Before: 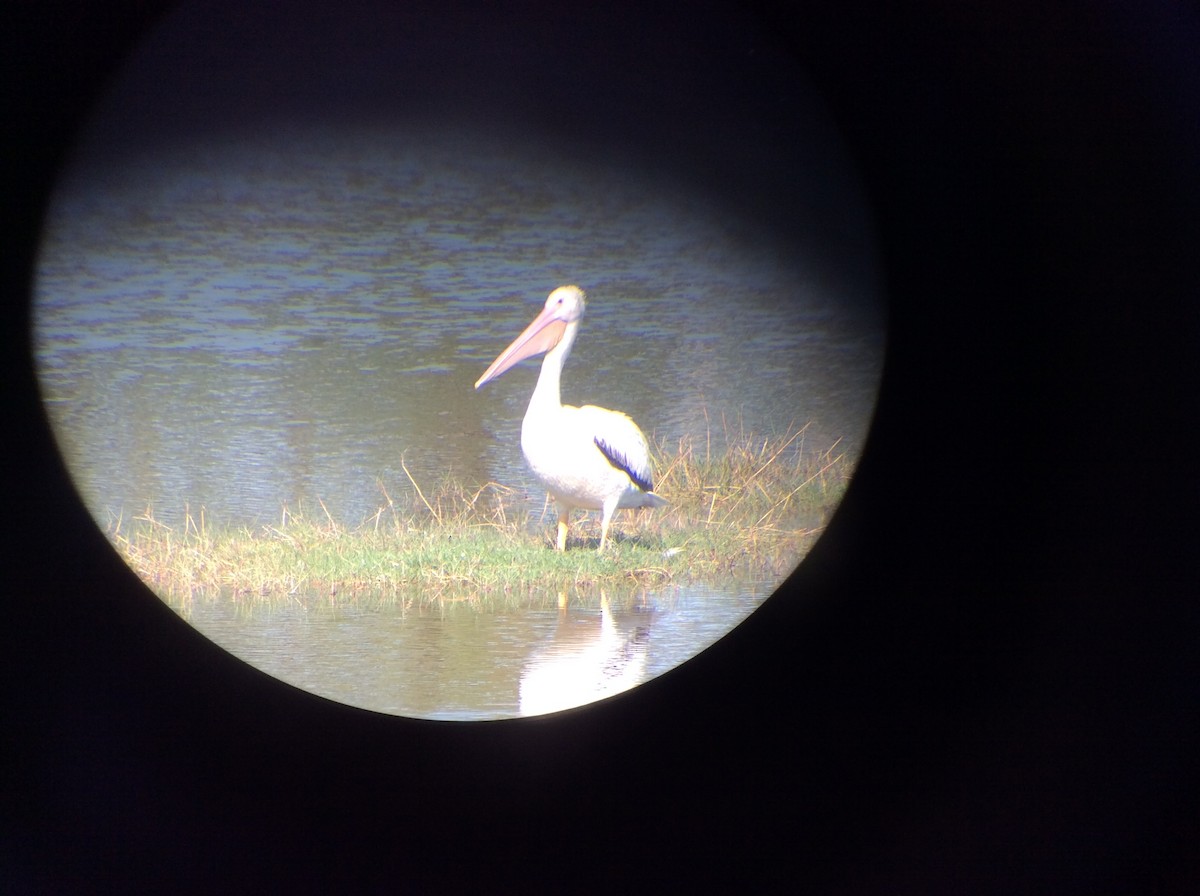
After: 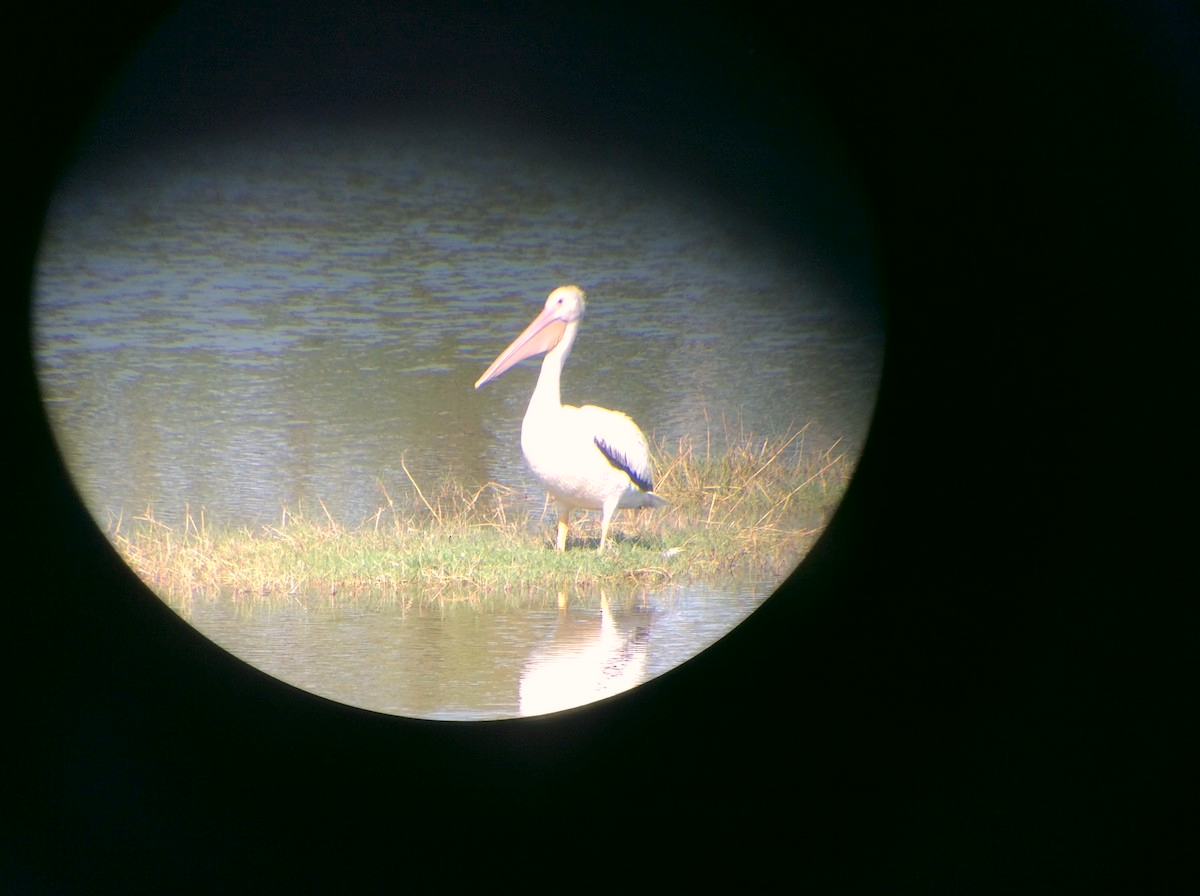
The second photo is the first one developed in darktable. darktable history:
color correction: highlights a* 4.6, highlights b* 4.91, shadows a* -8.2, shadows b* 5.03
